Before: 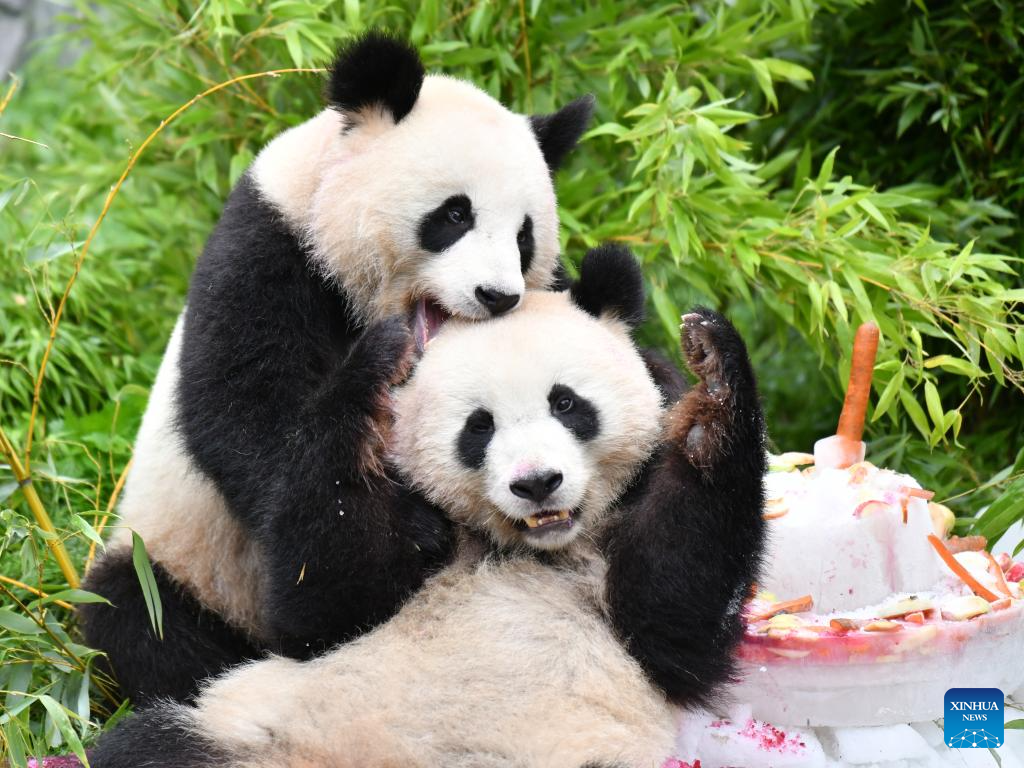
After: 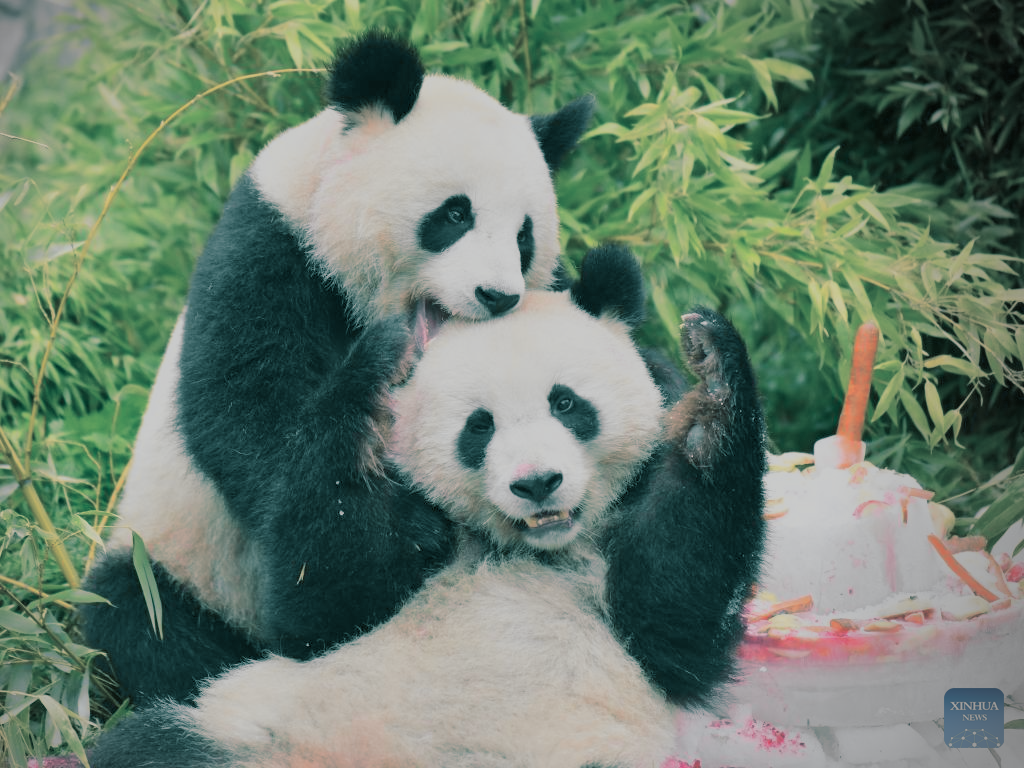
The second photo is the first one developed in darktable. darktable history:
split-toning: shadows › hue 186.43°, highlights › hue 49.29°, compress 30.29%
tone curve: curves: ch0 [(0, 0.012) (0.036, 0.035) (0.274, 0.288) (0.504, 0.536) (0.844, 0.84) (1, 0.983)]; ch1 [(0, 0) (0.389, 0.403) (0.462, 0.486) (0.499, 0.498) (0.511, 0.502) (0.536, 0.547) (0.579, 0.578) (0.626, 0.645) (0.749, 0.781) (1, 1)]; ch2 [(0, 0) (0.457, 0.486) (0.5, 0.5) (0.557, 0.561) (0.614, 0.622) (0.704, 0.732) (1, 1)], color space Lab, independent channels, preserve colors none
vignetting: center (-0.15, 0.013)
color balance rgb: shadows lift › chroma 1%, shadows lift › hue 113°, highlights gain › chroma 0.2%, highlights gain › hue 333°, perceptual saturation grading › global saturation 20%, perceptual saturation grading › highlights -50%, perceptual saturation grading › shadows 25%, contrast -30%
white balance: emerald 1
